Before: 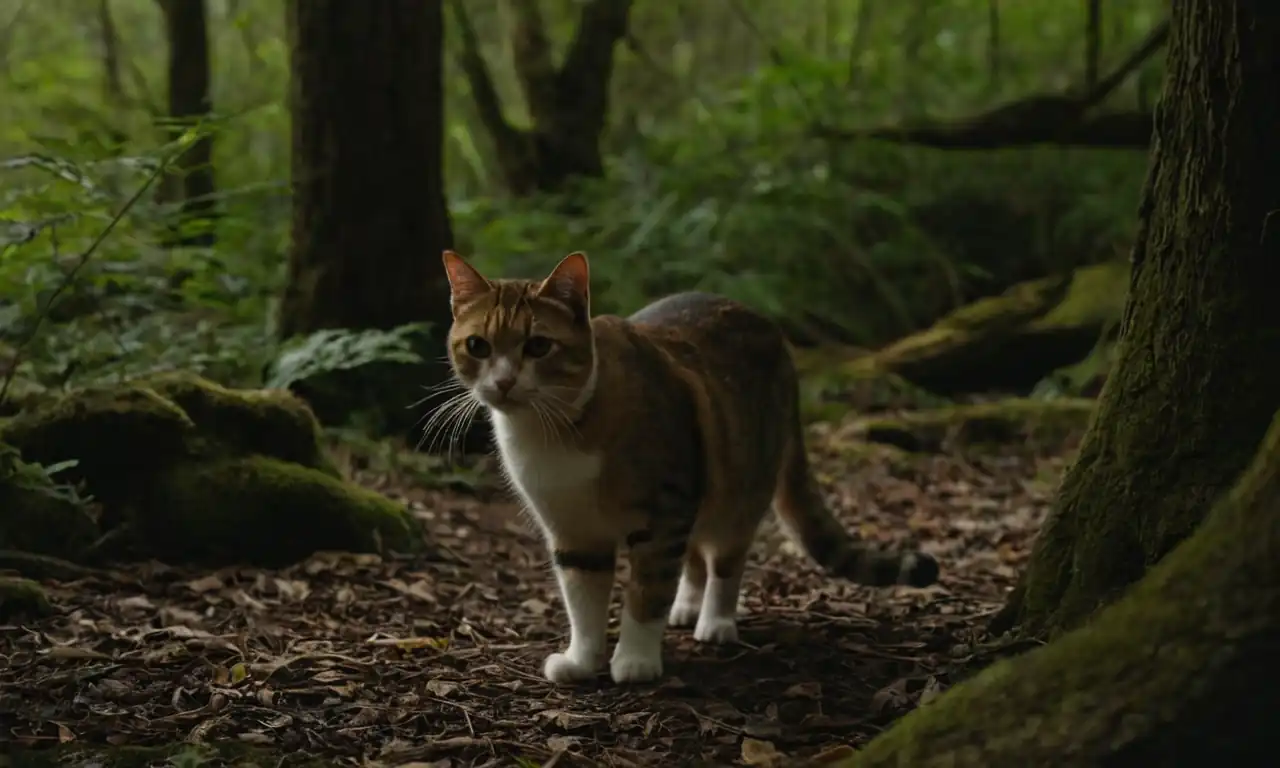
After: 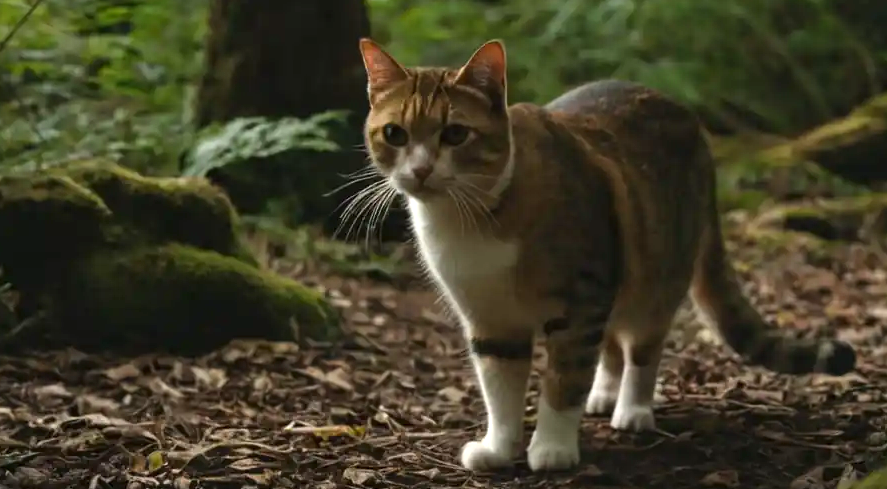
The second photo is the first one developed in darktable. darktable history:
crop: left 6.488%, top 27.668%, right 24.183%, bottom 8.656%
exposure: exposure 0.921 EV, compensate highlight preservation false
